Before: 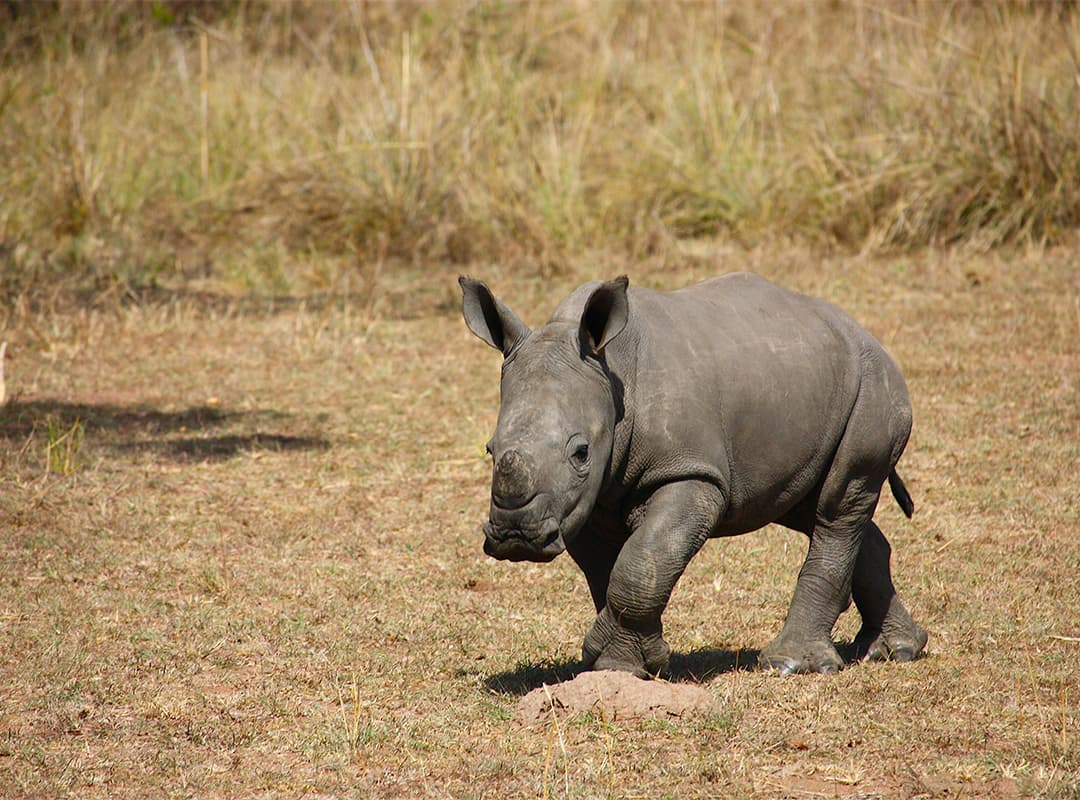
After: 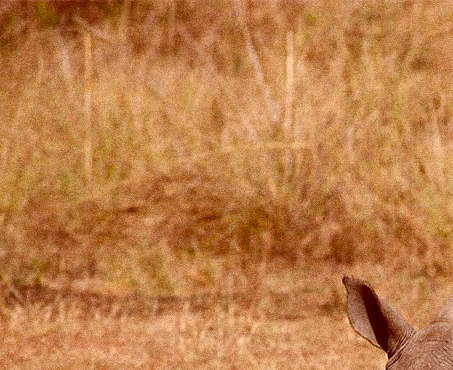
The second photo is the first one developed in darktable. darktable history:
color correction: highlights a* 9.03, highlights b* 8.71, shadows a* 40, shadows b* 40, saturation 0.8
color zones: curves: ch0 [(0.25, 0.5) (0.463, 0.627) (0.484, 0.637) (0.75, 0.5)]
grain: coarseness 0.09 ISO, strength 40%
crop and rotate: left 10.817%, top 0.062%, right 47.194%, bottom 53.626%
